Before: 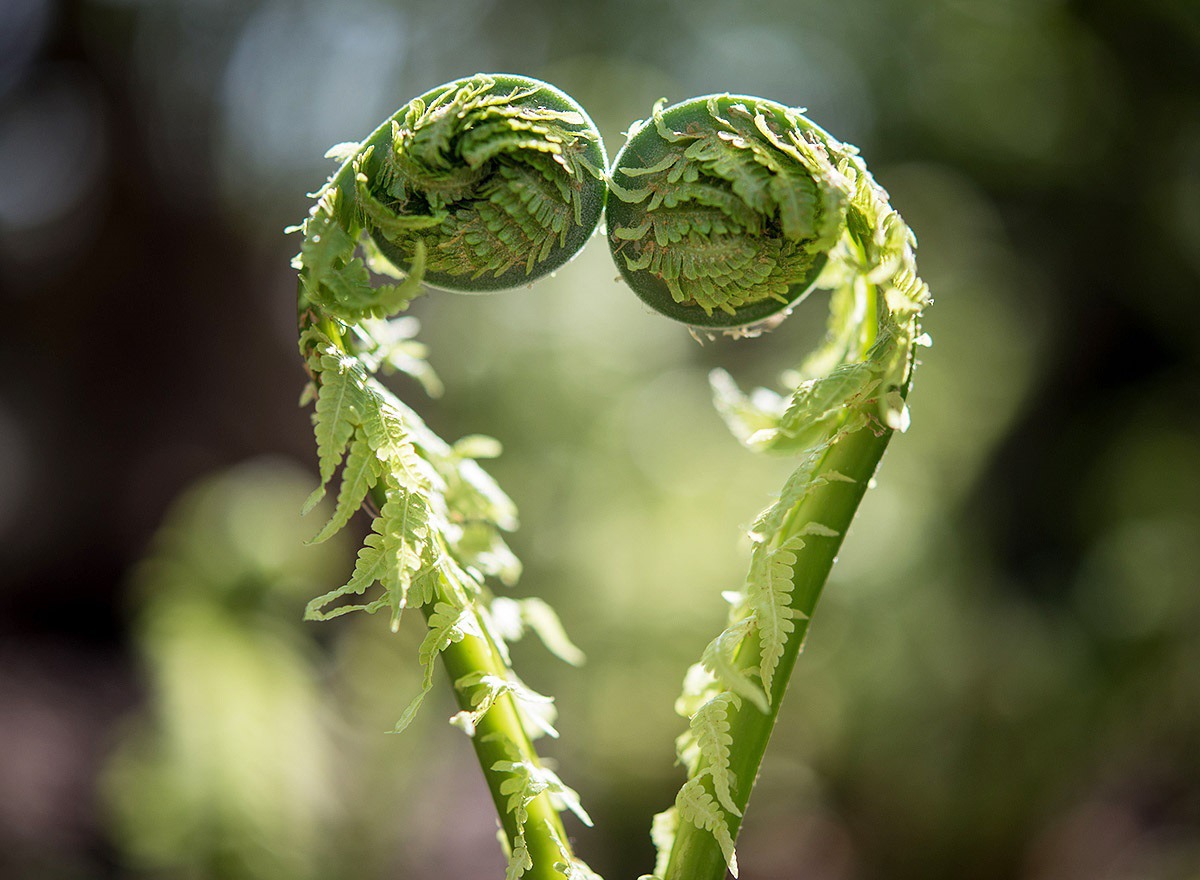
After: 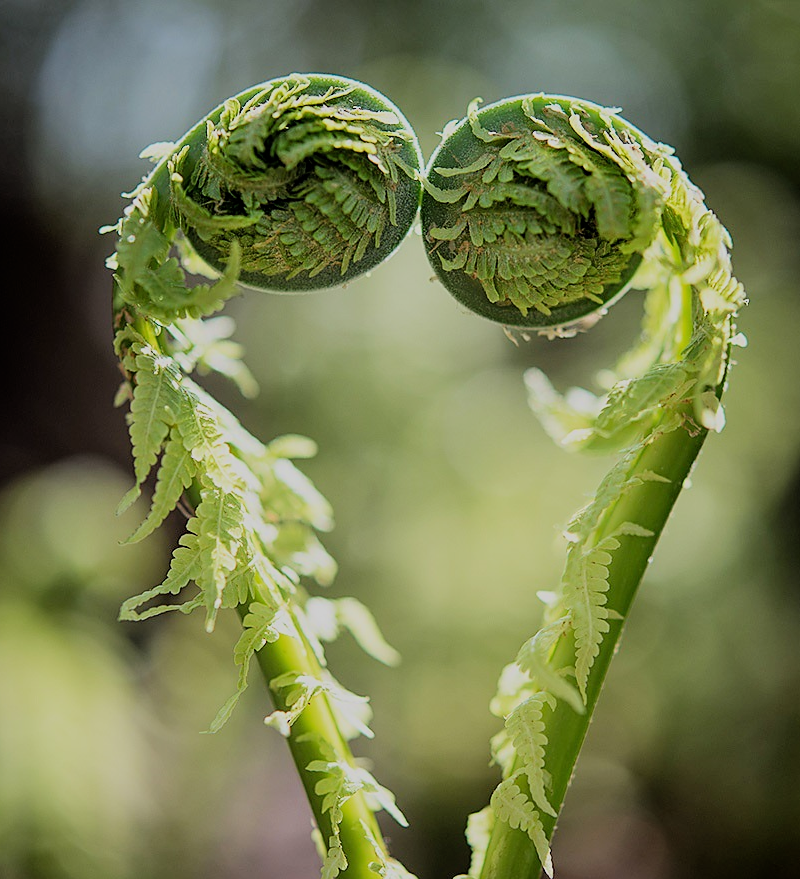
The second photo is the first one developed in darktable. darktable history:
filmic rgb: black relative exposure -7.15 EV, white relative exposure 5.36 EV, hardness 3.02, color science v6 (2022)
crop and rotate: left 15.446%, right 17.836%
sharpen: radius 1.864, amount 0.398, threshold 1.271
